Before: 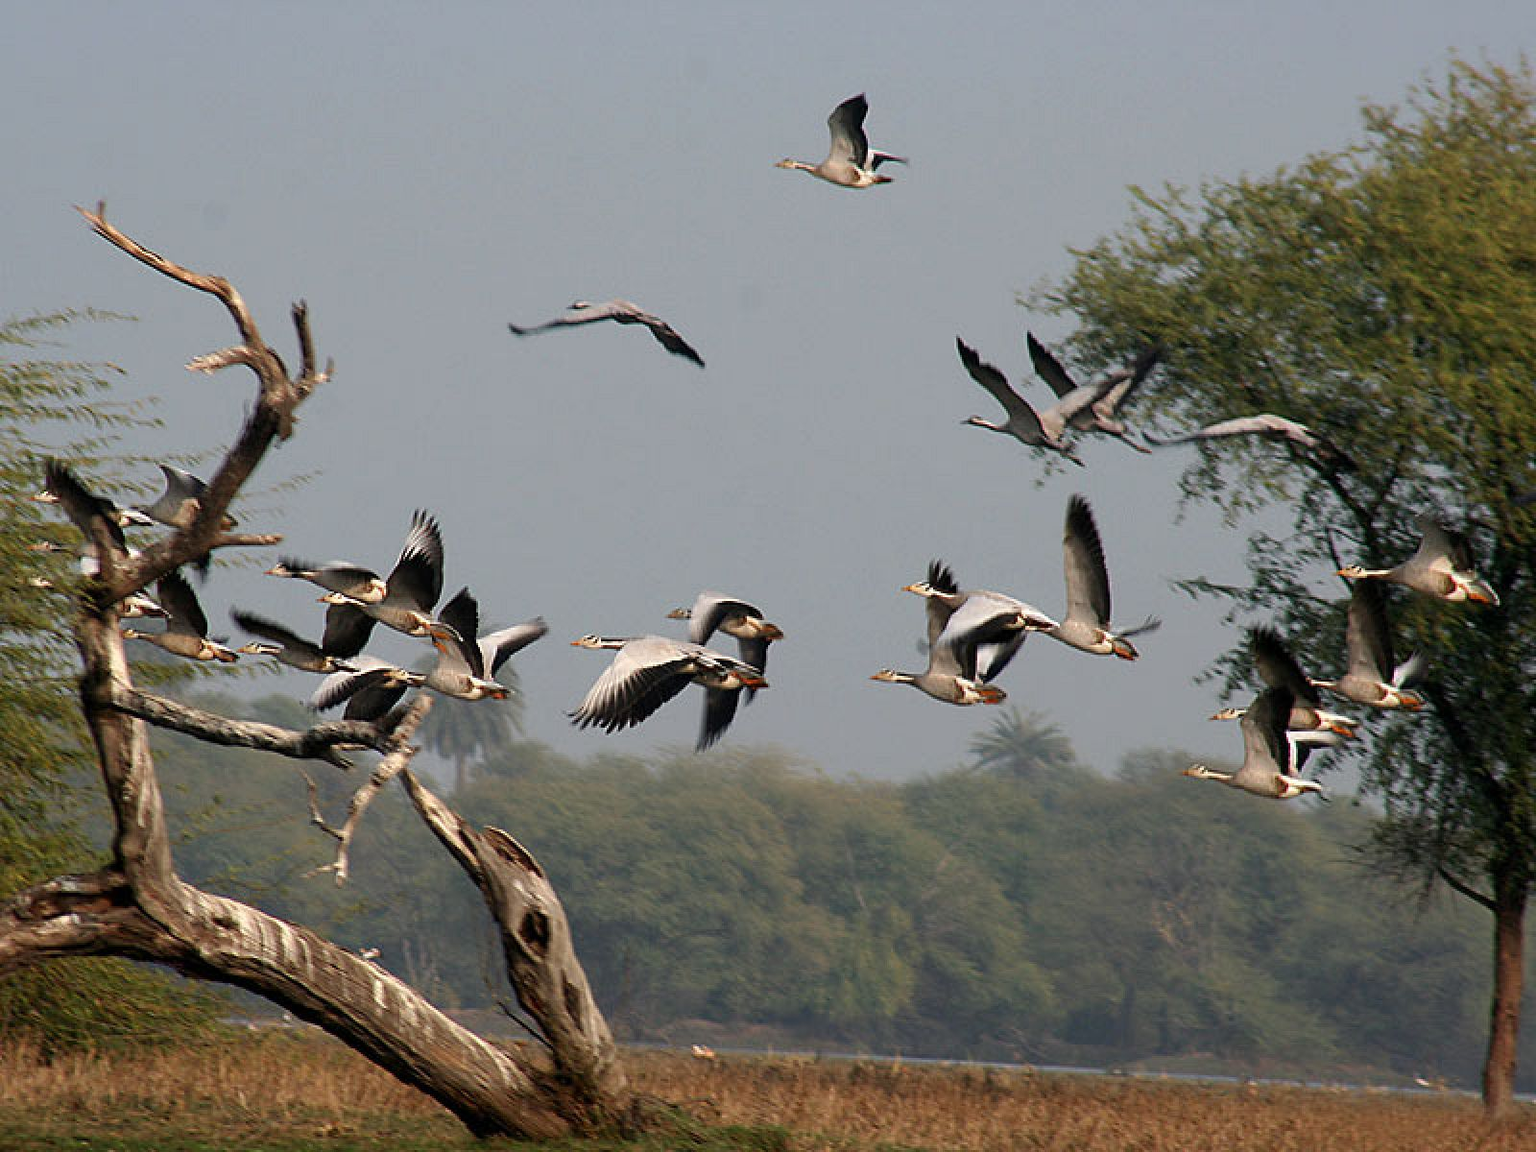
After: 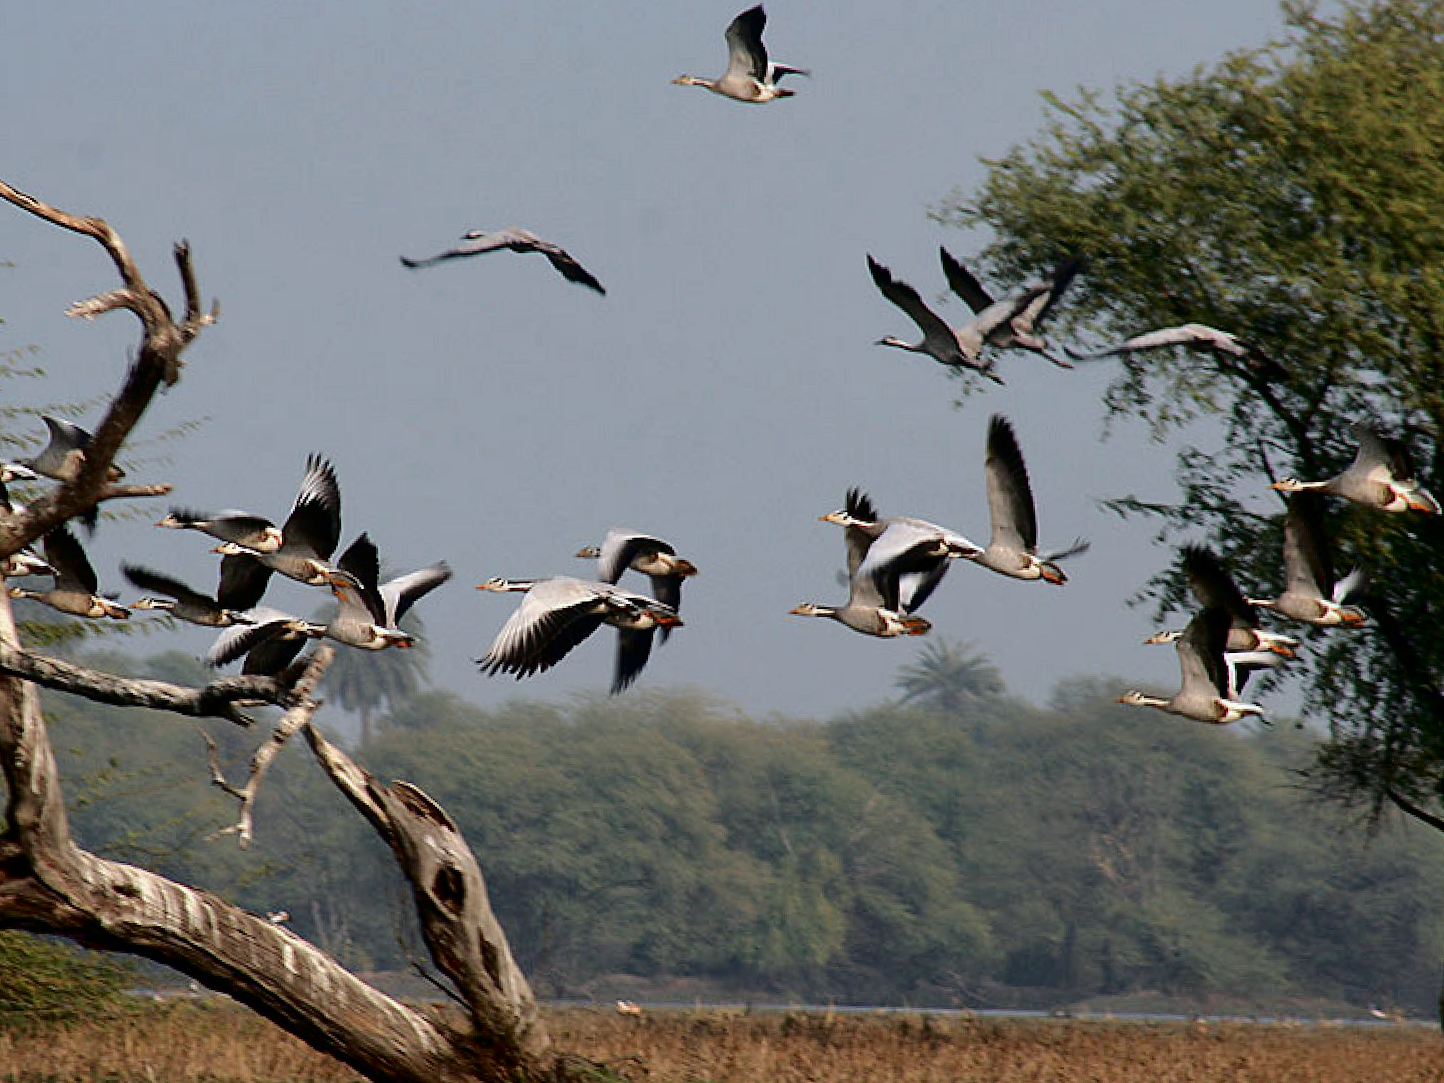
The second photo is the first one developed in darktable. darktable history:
fill light: exposure -2 EV, width 8.6
shadows and highlights: radius 125.46, shadows 30.51, highlights -30.51, low approximation 0.01, soften with gaussian
crop and rotate: angle 1.96°, left 5.673%, top 5.673%
white balance: red 0.976, blue 1.04
